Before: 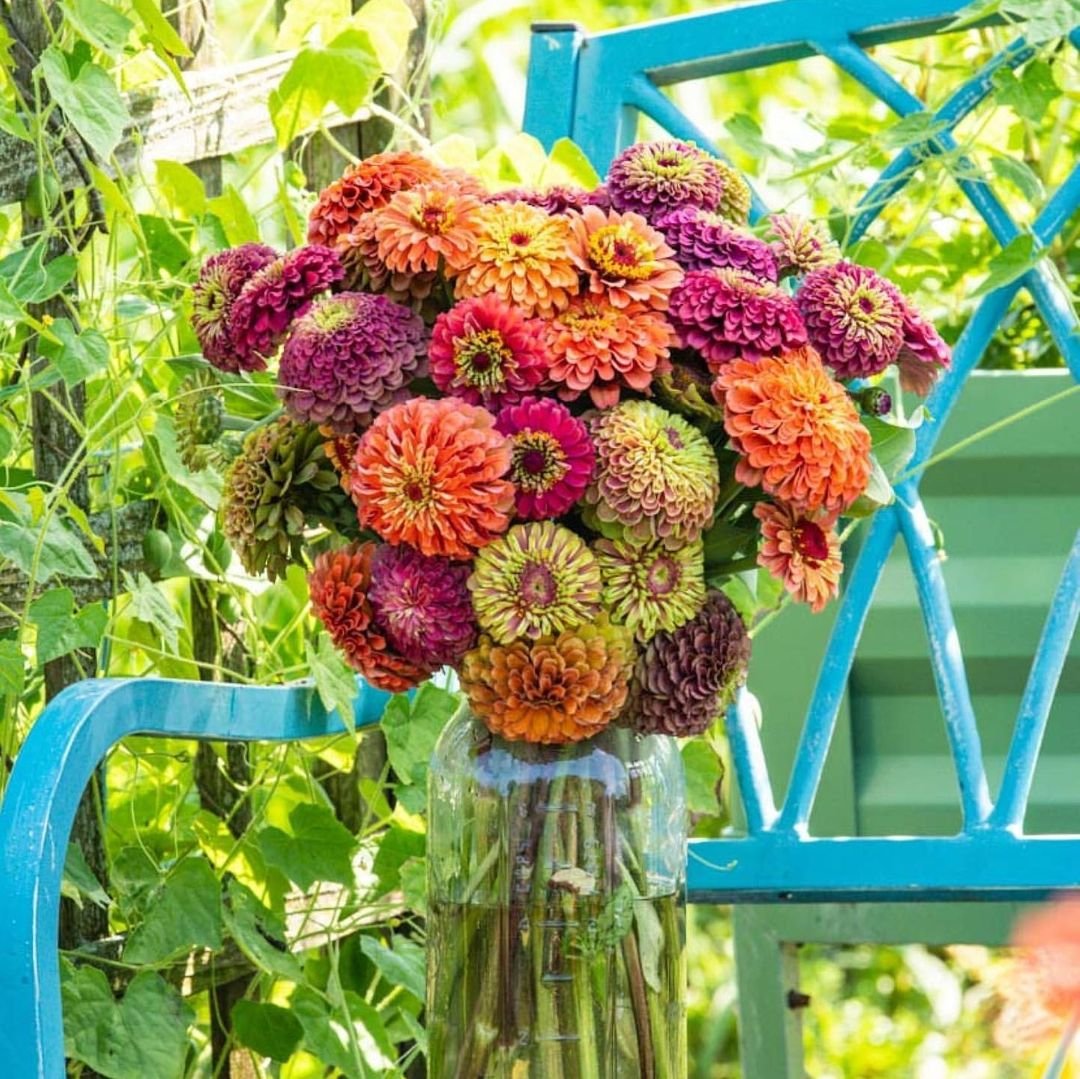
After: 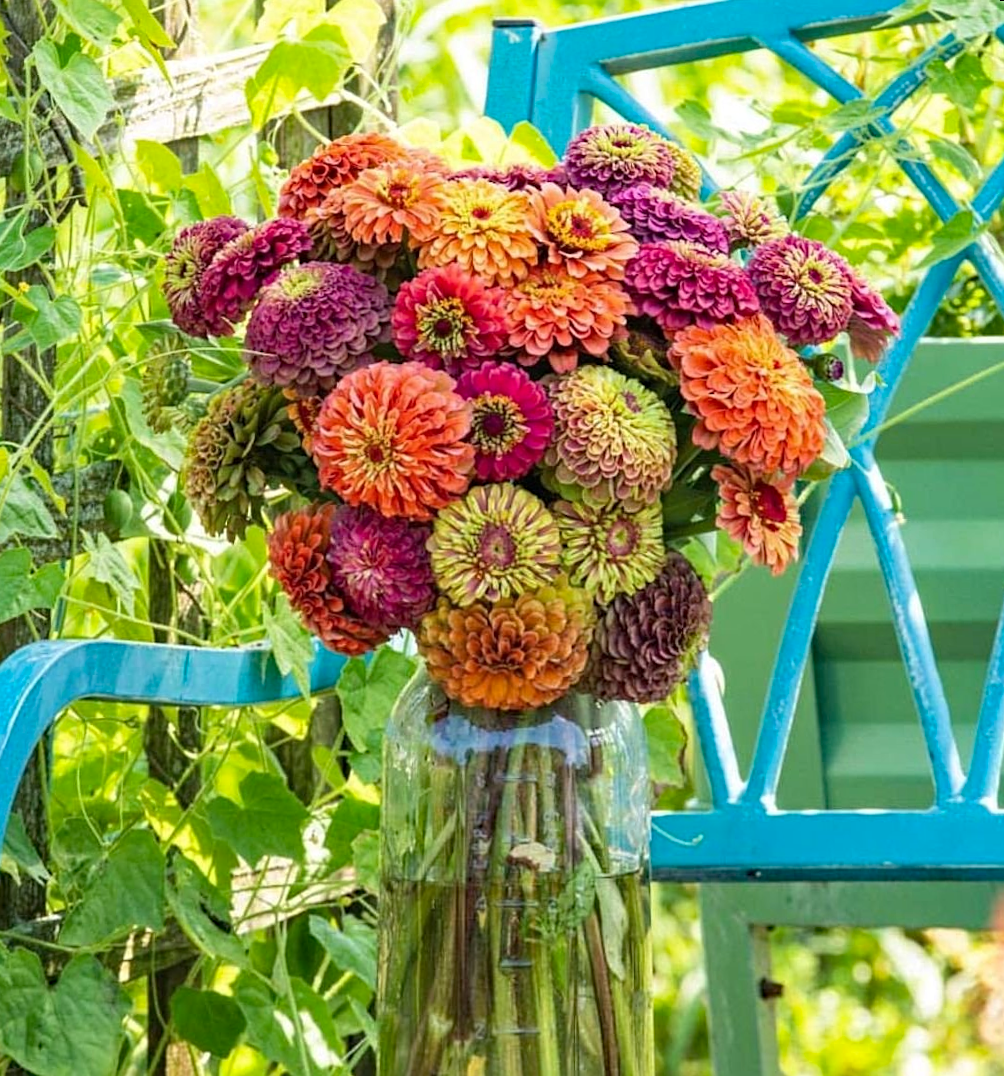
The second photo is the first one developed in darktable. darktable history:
haze removal: compatibility mode true, adaptive false
rotate and perspective: rotation 0.215°, lens shift (vertical) -0.139, crop left 0.069, crop right 0.939, crop top 0.002, crop bottom 0.996
sharpen: amount 0.2
